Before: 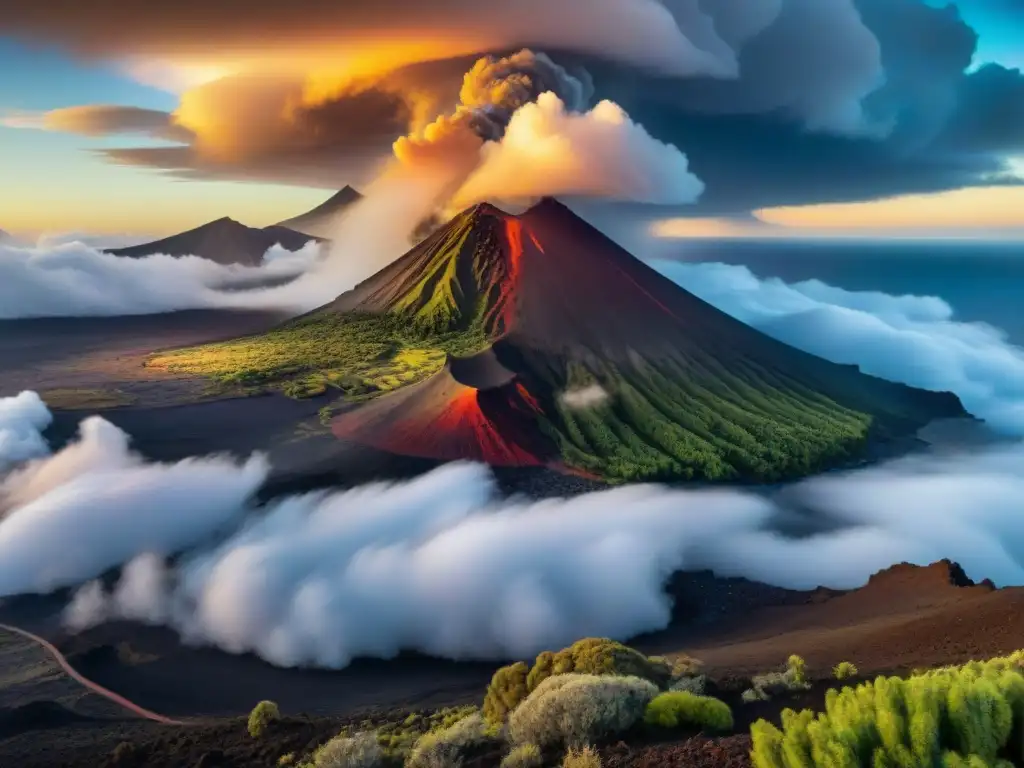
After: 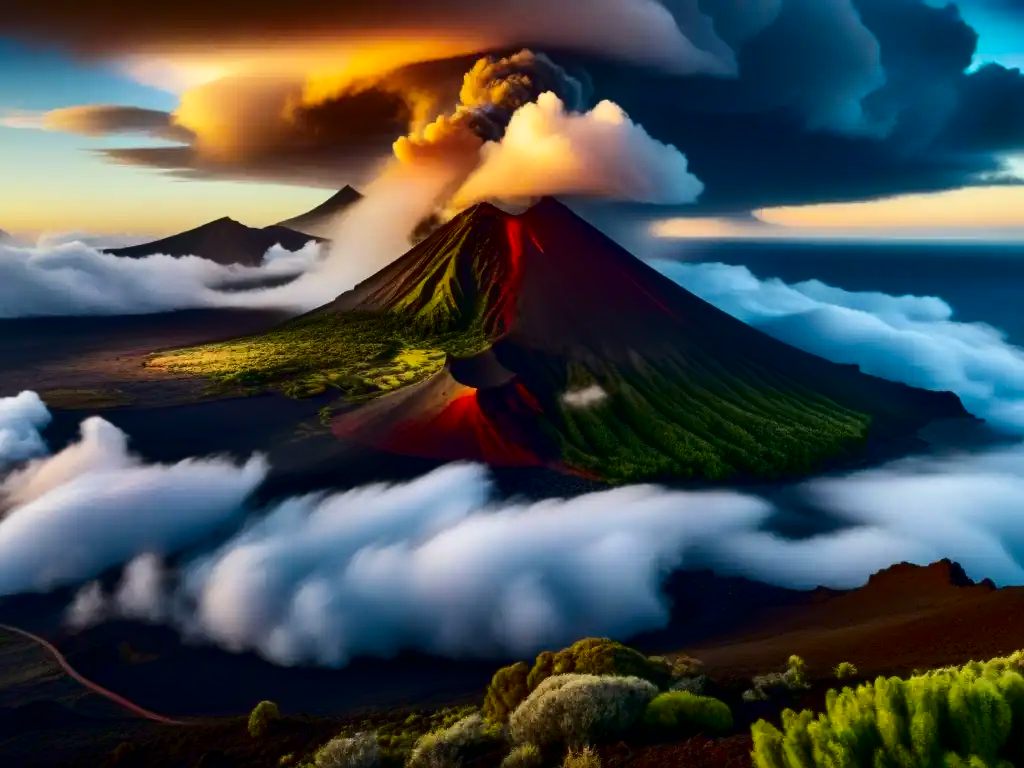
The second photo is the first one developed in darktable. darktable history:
contrast brightness saturation: contrast 0.238, brightness -0.244, saturation 0.148
